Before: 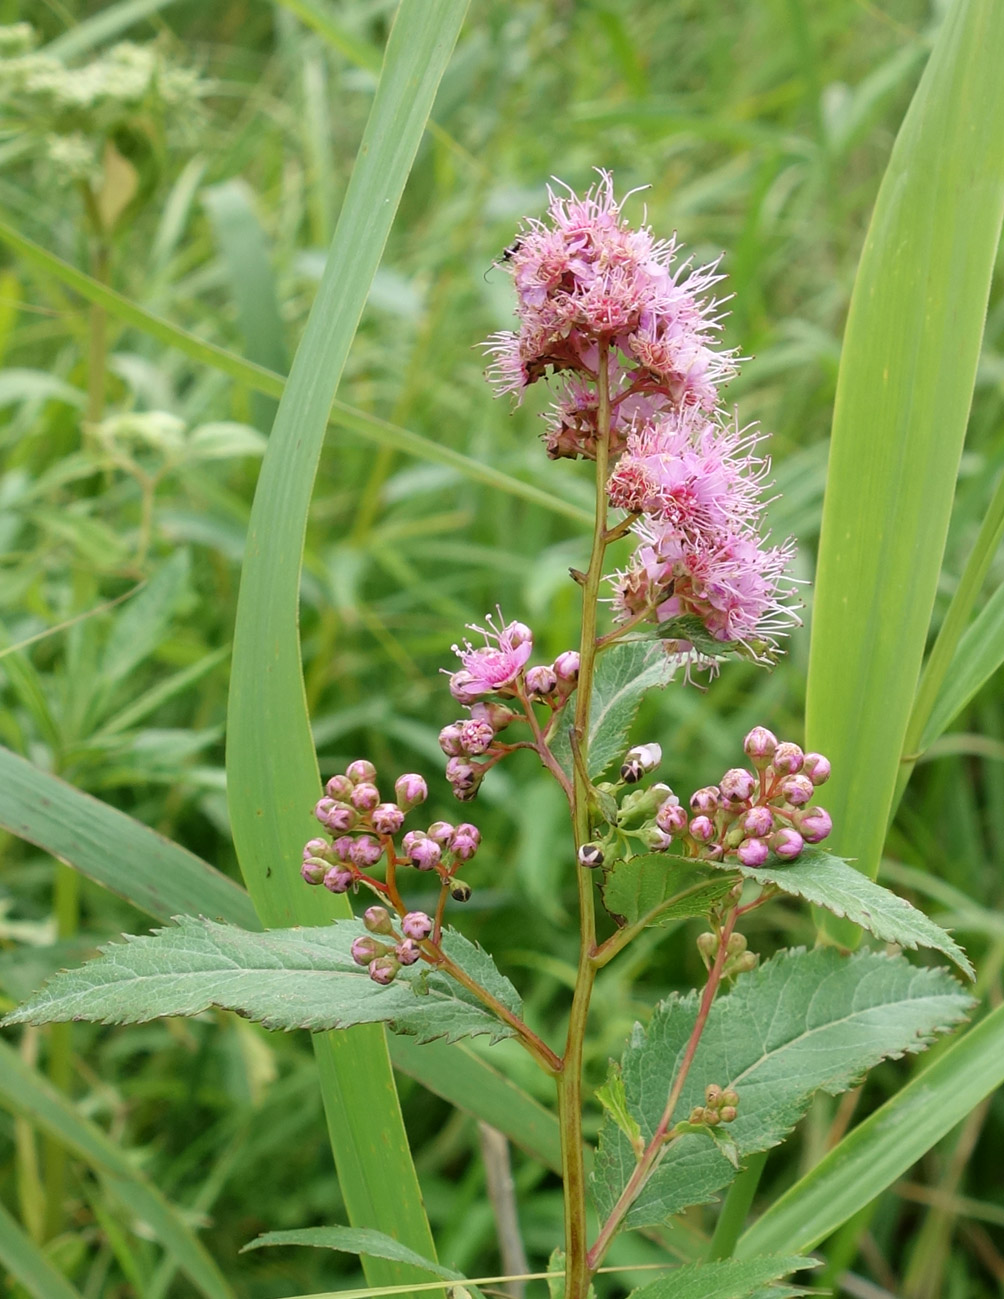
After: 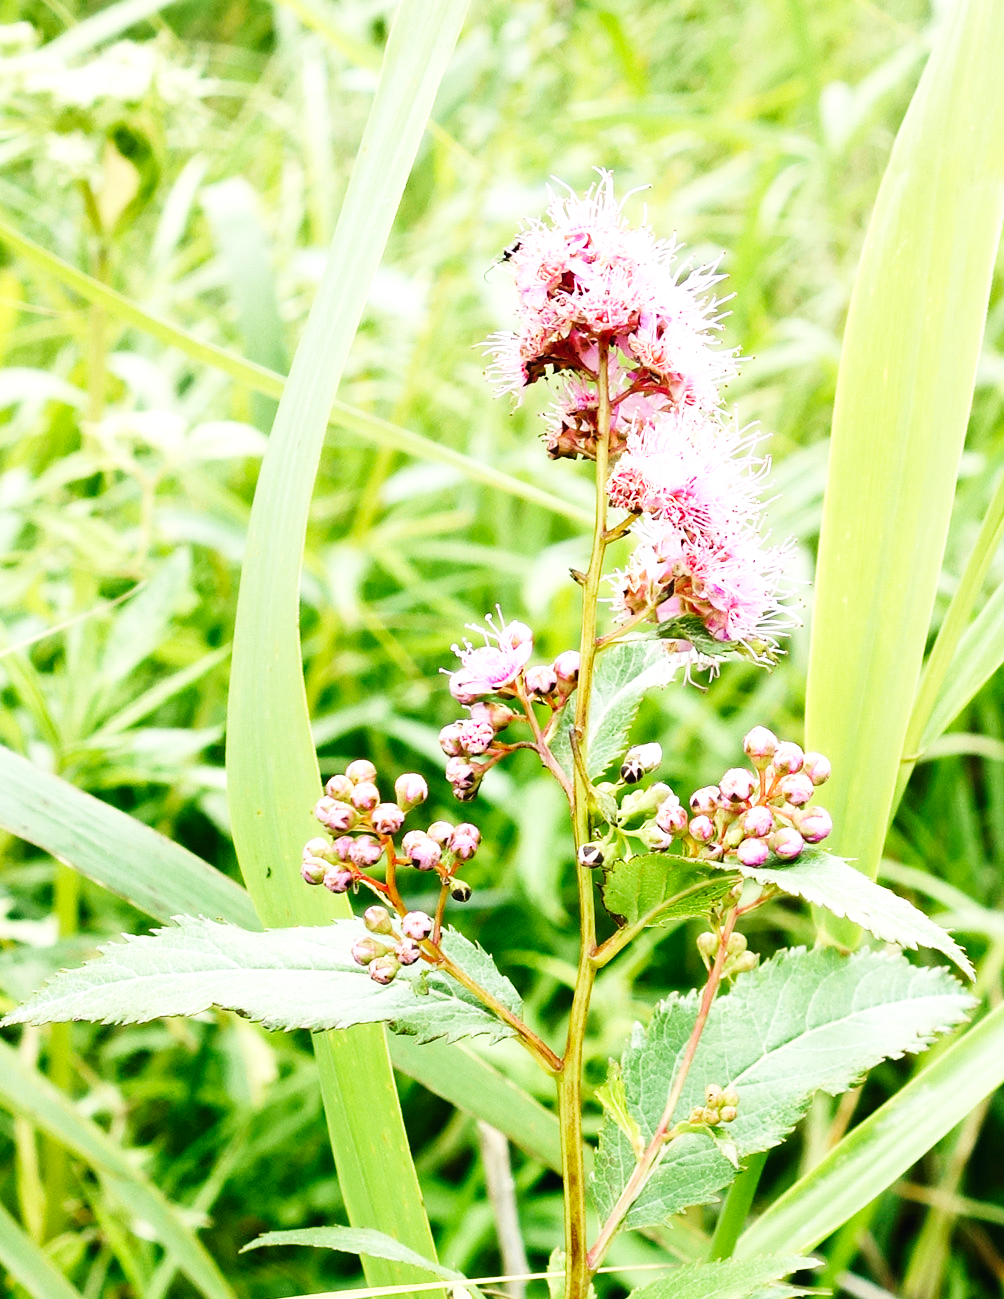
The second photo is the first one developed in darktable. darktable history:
base curve: curves: ch0 [(0, 0.003) (0.001, 0.002) (0.006, 0.004) (0.02, 0.022) (0.048, 0.086) (0.094, 0.234) (0.162, 0.431) (0.258, 0.629) (0.385, 0.8) (0.548, 0.918) (0.751, 0.988) (1, 1)], preserve colors none
tone equalizer: -8 EV -0.75 EV, -7 EV -0.7 EV, -6 EV -0.6 EV, -5 EV -0.4 EV, -3 EV 0.4 EV, -2 EV 0.6 EV, -1 EV 0.7 EV, +0 EV 0.75 EV, edges refinement/feathering 500, mask exposure compensation -1.57 EV, preserve details no
